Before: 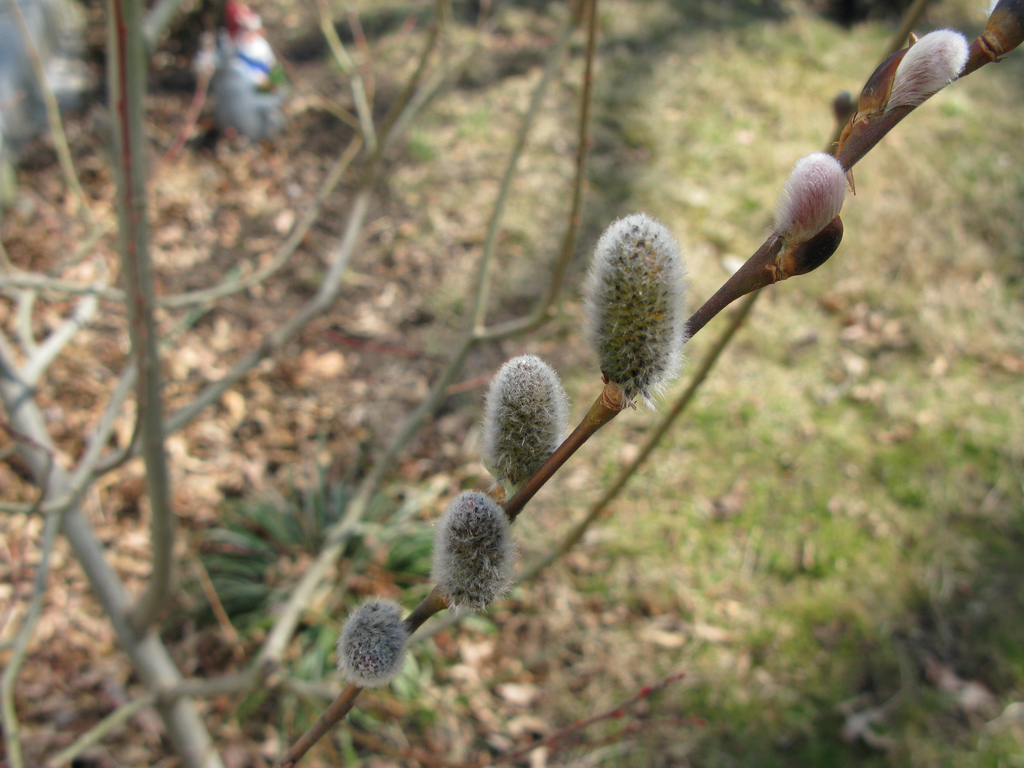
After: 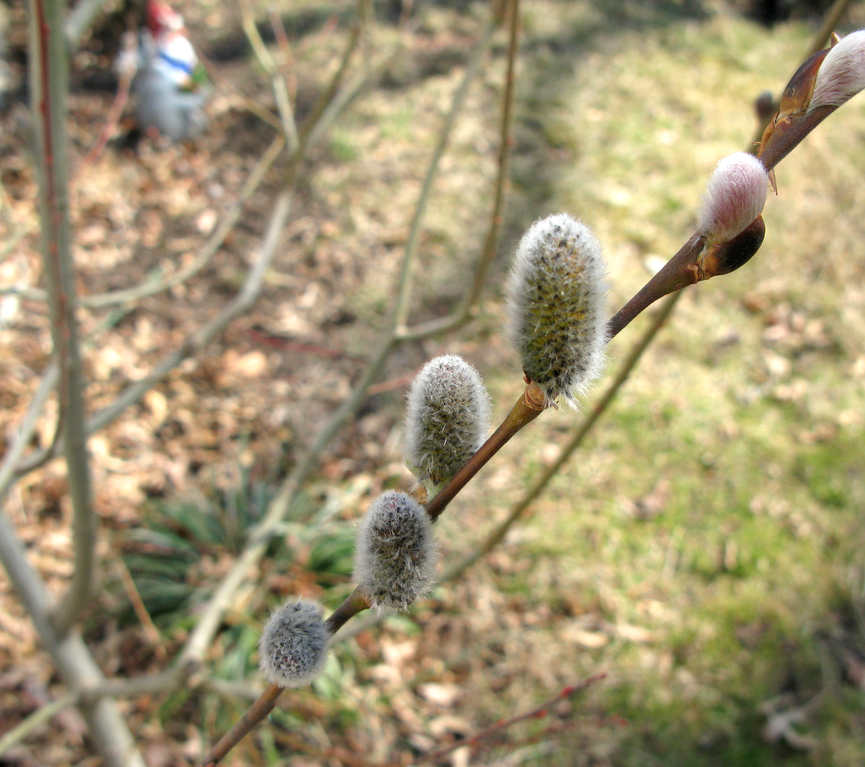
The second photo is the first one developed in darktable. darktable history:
crop: left 7.639%, right 7.827%
exposure: black level correction 0.001, exposure 0.5 EV, compensate highlight preservation false
tone equalizer: mask exposure compensation -0.5 EV
